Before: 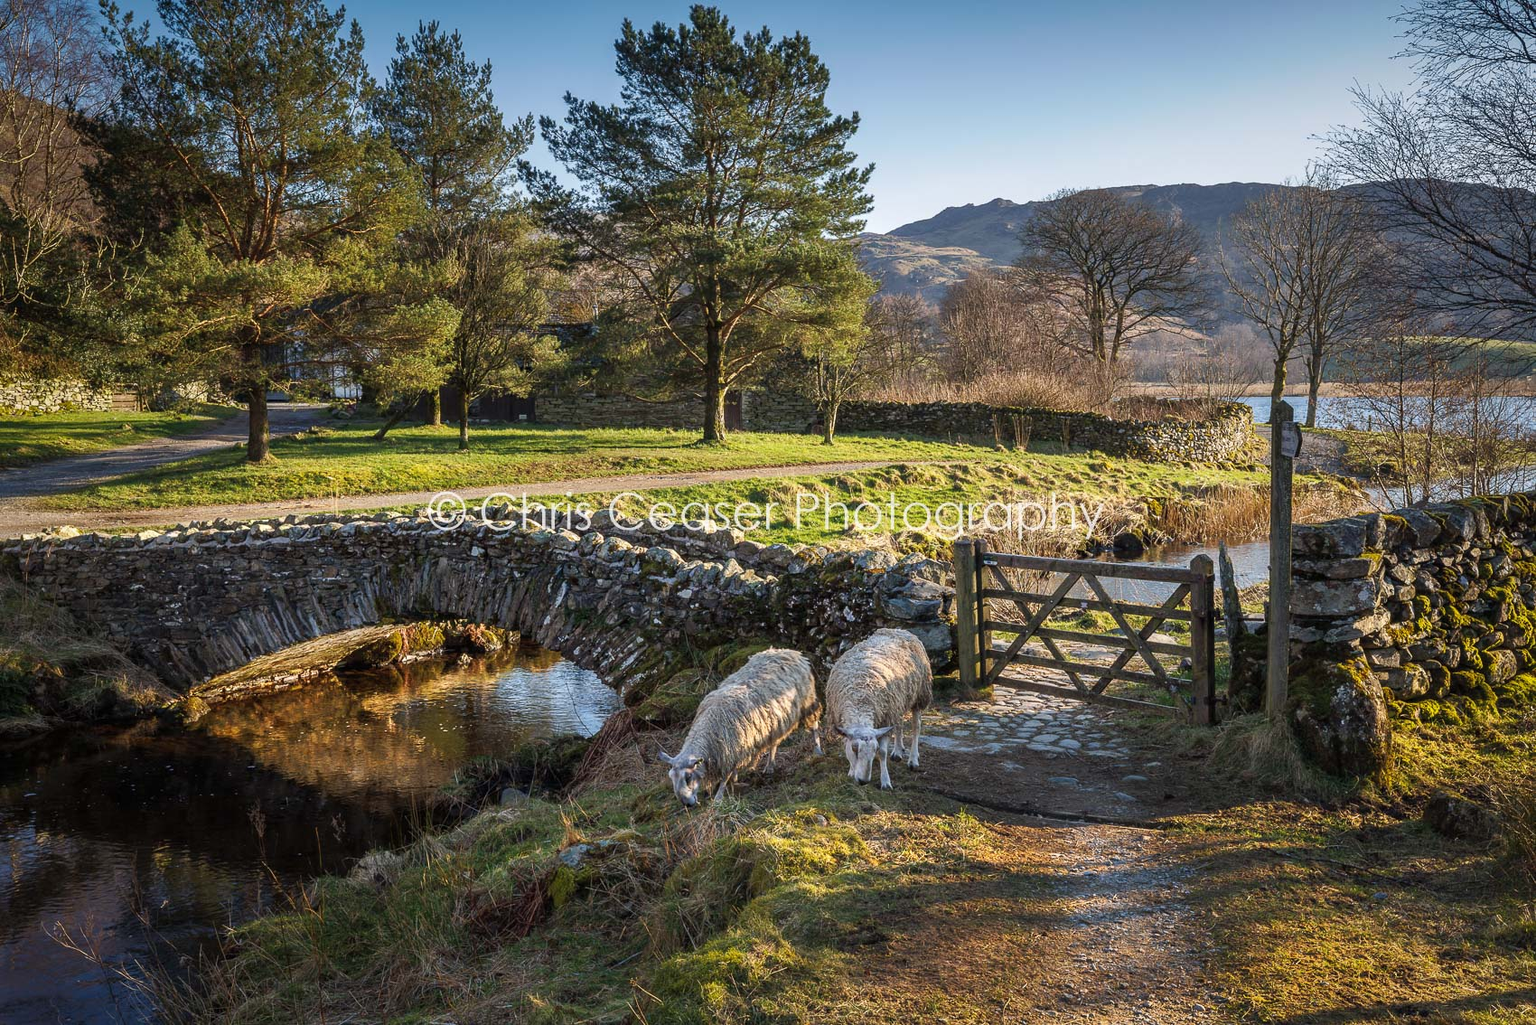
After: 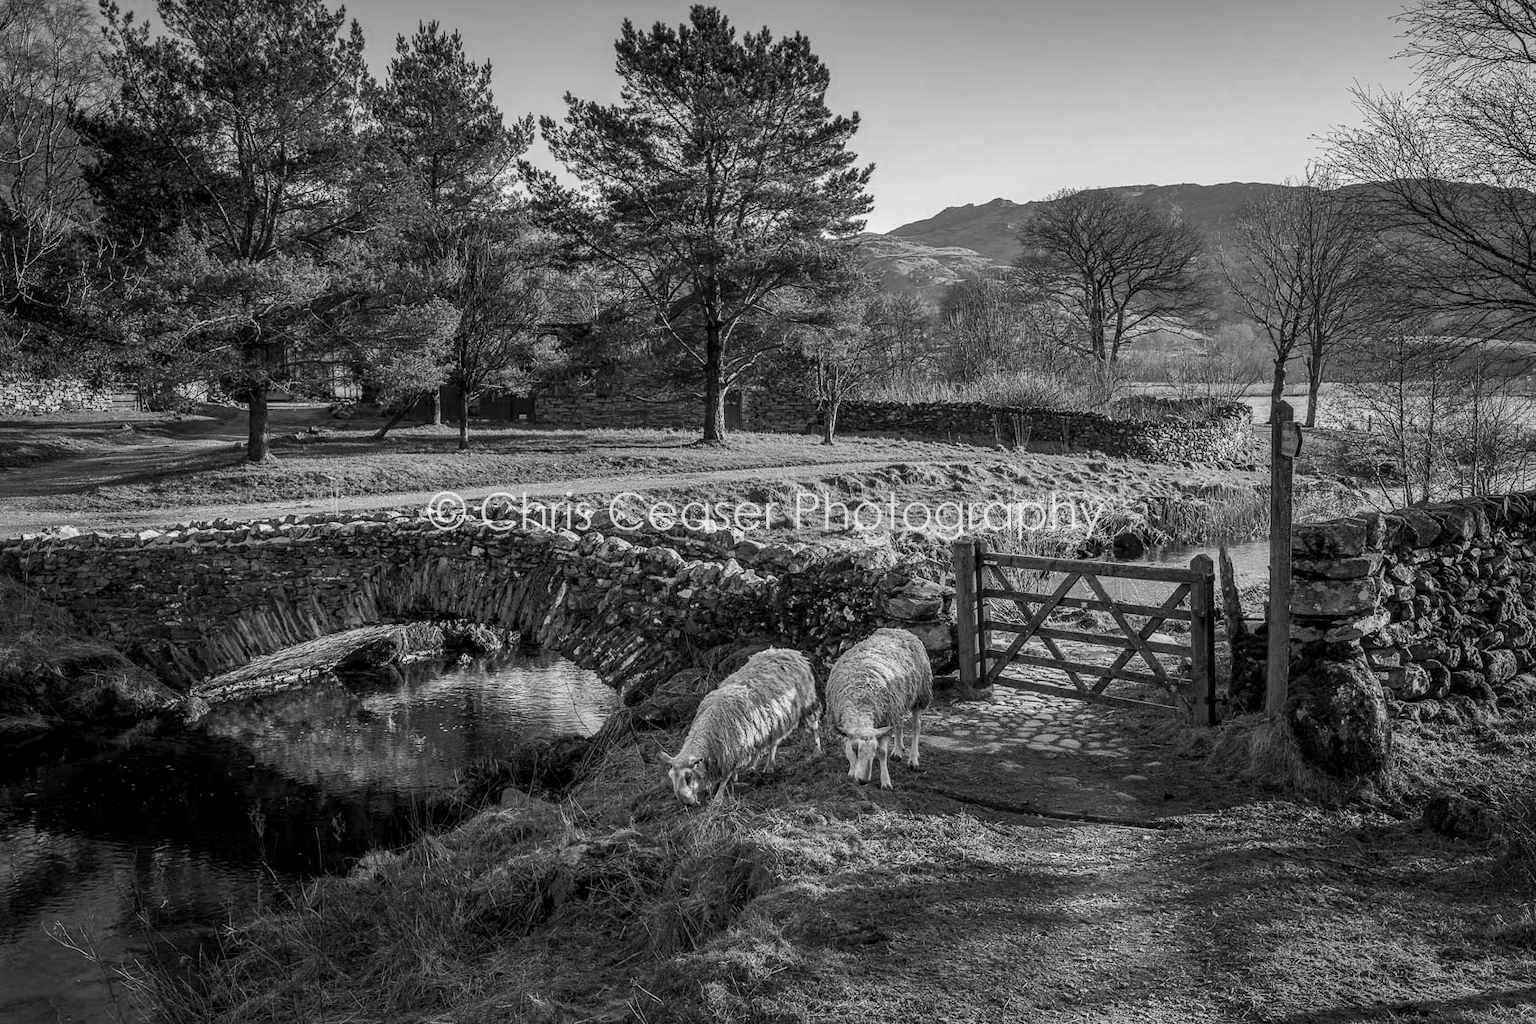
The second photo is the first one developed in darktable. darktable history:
color balance rgb: linear chroma grading › global chroma 15%, perceptual saturation grading › global saturation 30%
shadows and highlights: shadows 10, white point adjustment 1, highlights -40
local contrast: on, module defaults
color calibration: output gray [0.253, 0.26, 0.487, 0], gray › normalize channels true, illuminant same as pipeline (D50), adaptation XYZ, x 0.346, y 0.359, gamut compression 0
